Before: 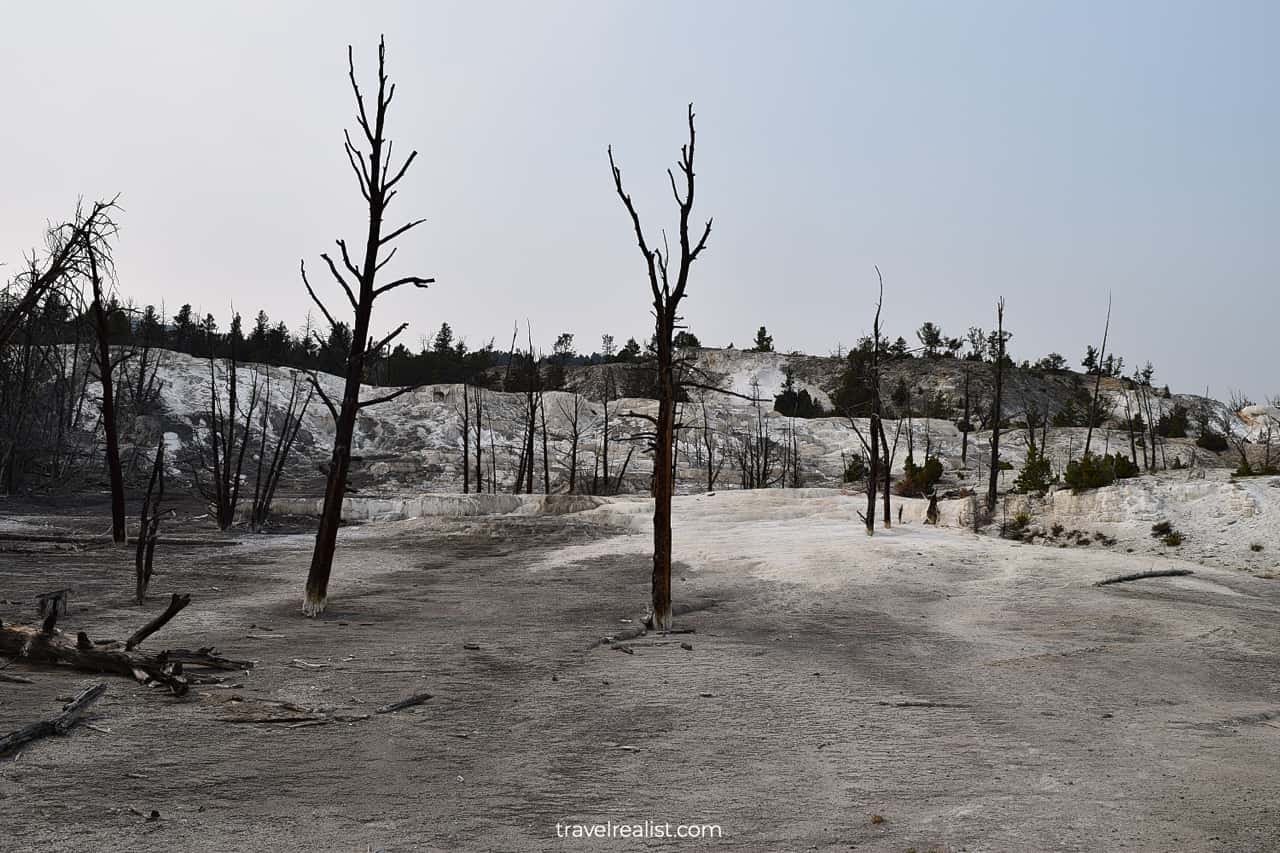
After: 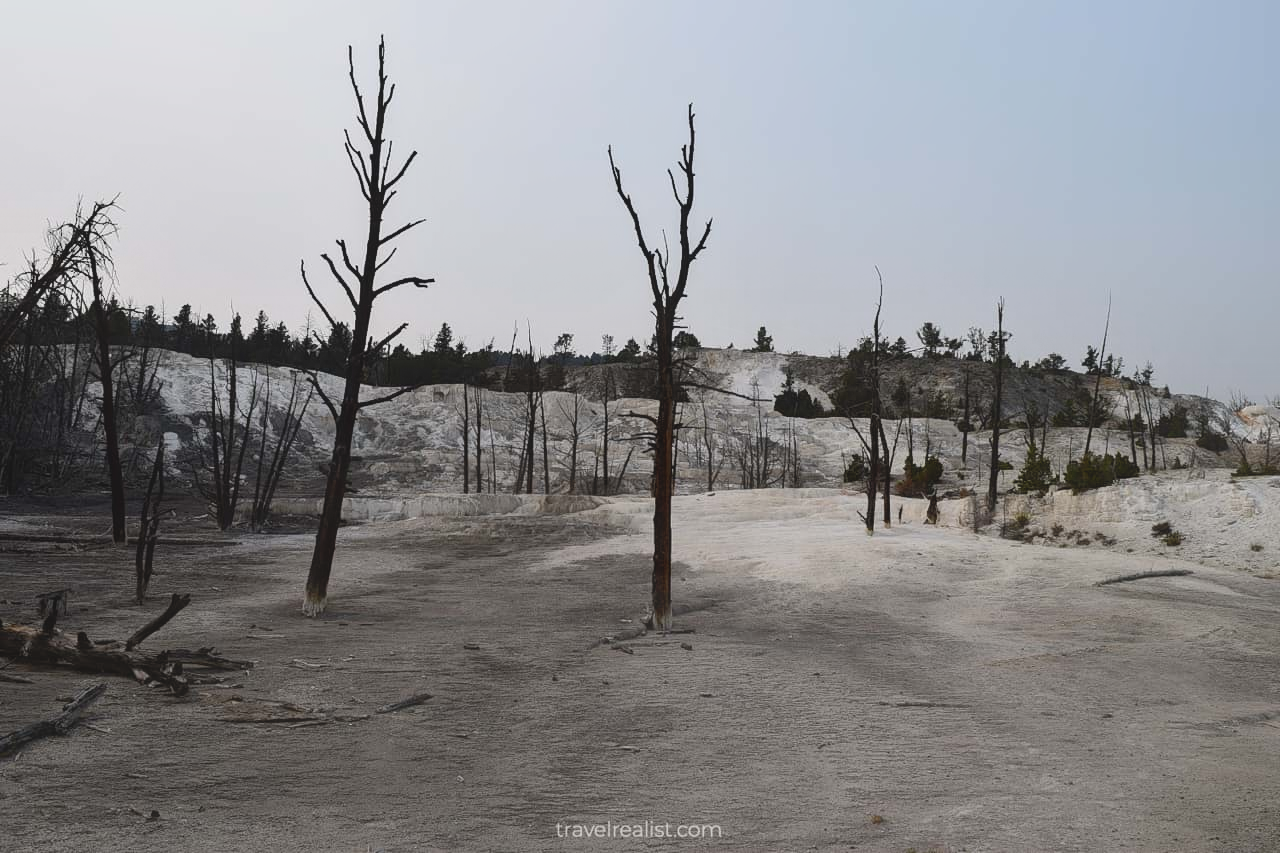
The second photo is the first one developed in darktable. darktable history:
contrast equalizer: octaves 7, y [[0.6 ×6], [0.55 ×6], [0 ×6], [0 ×6], [0 ×6]], mix -1
local contrast: detail 110%
exposure: black level correction 0.002, compensate highlight preservation false
